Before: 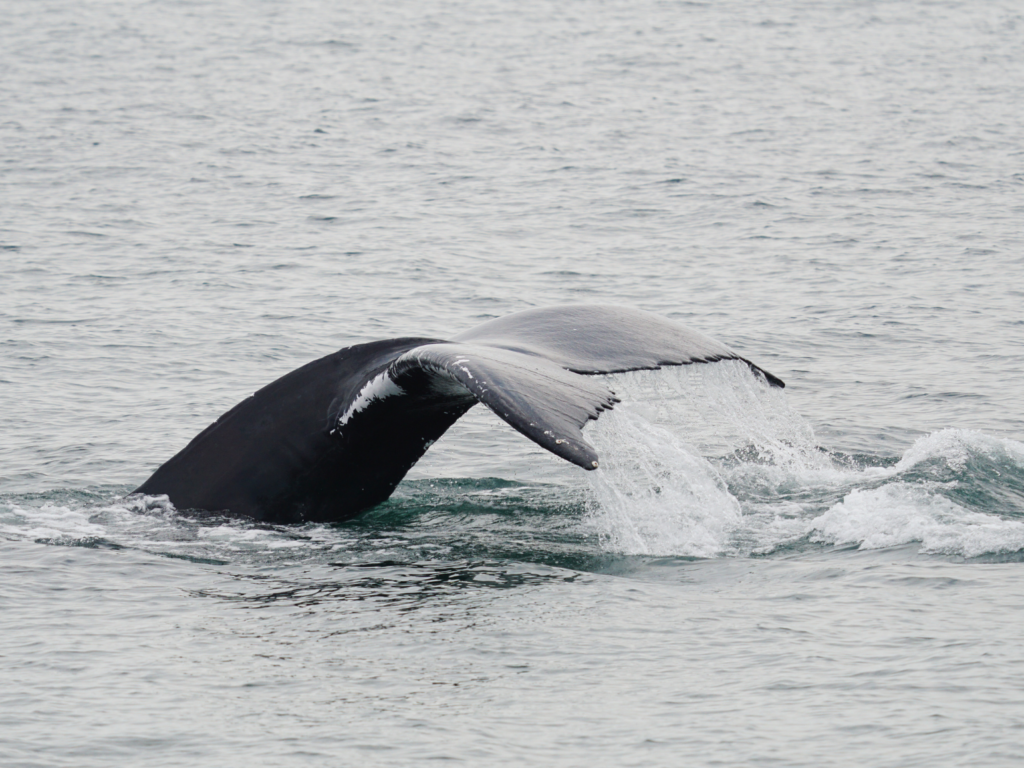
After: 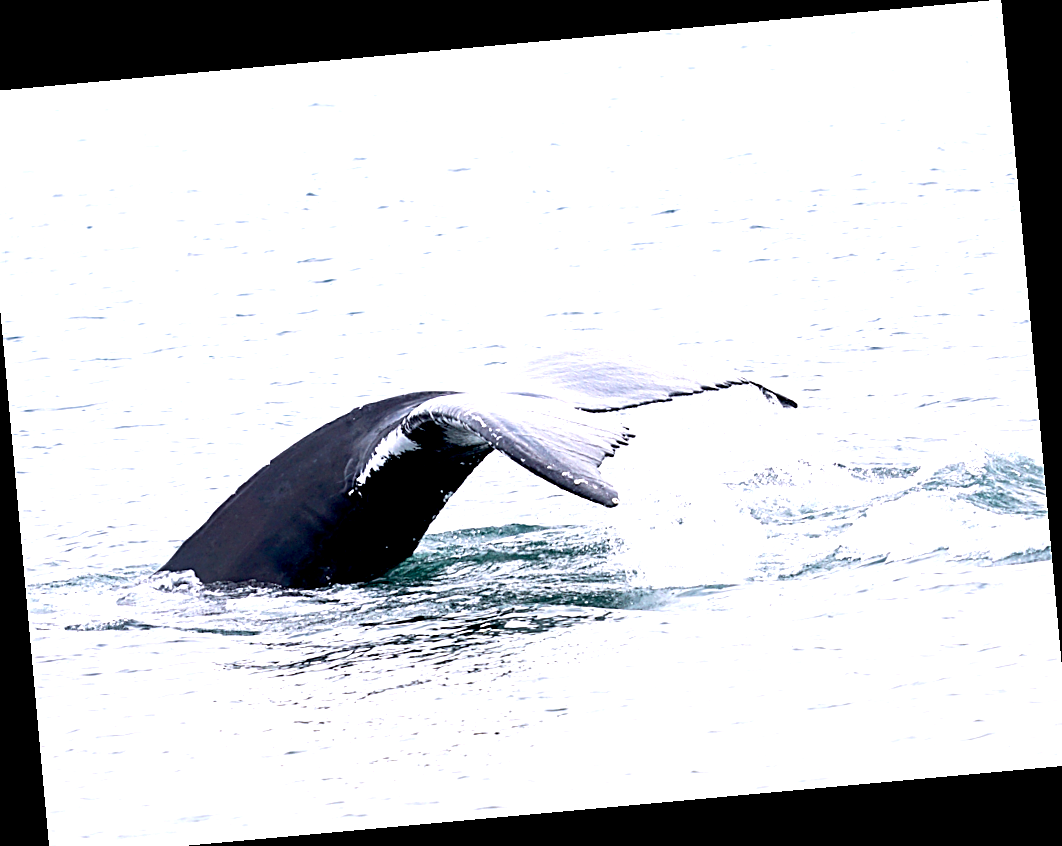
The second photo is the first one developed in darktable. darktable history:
white balance: red 1.004, blue 1.096
crop and rotate: left 1.774%, right 0.633%, bottom 1.28%
rotate and perspective: rotation -5.2°, automatic cropping off
sharpen: amount 0.901
exposure: black level correction 0.009, exposure 1.425 EV, compensate highlight preservation false
